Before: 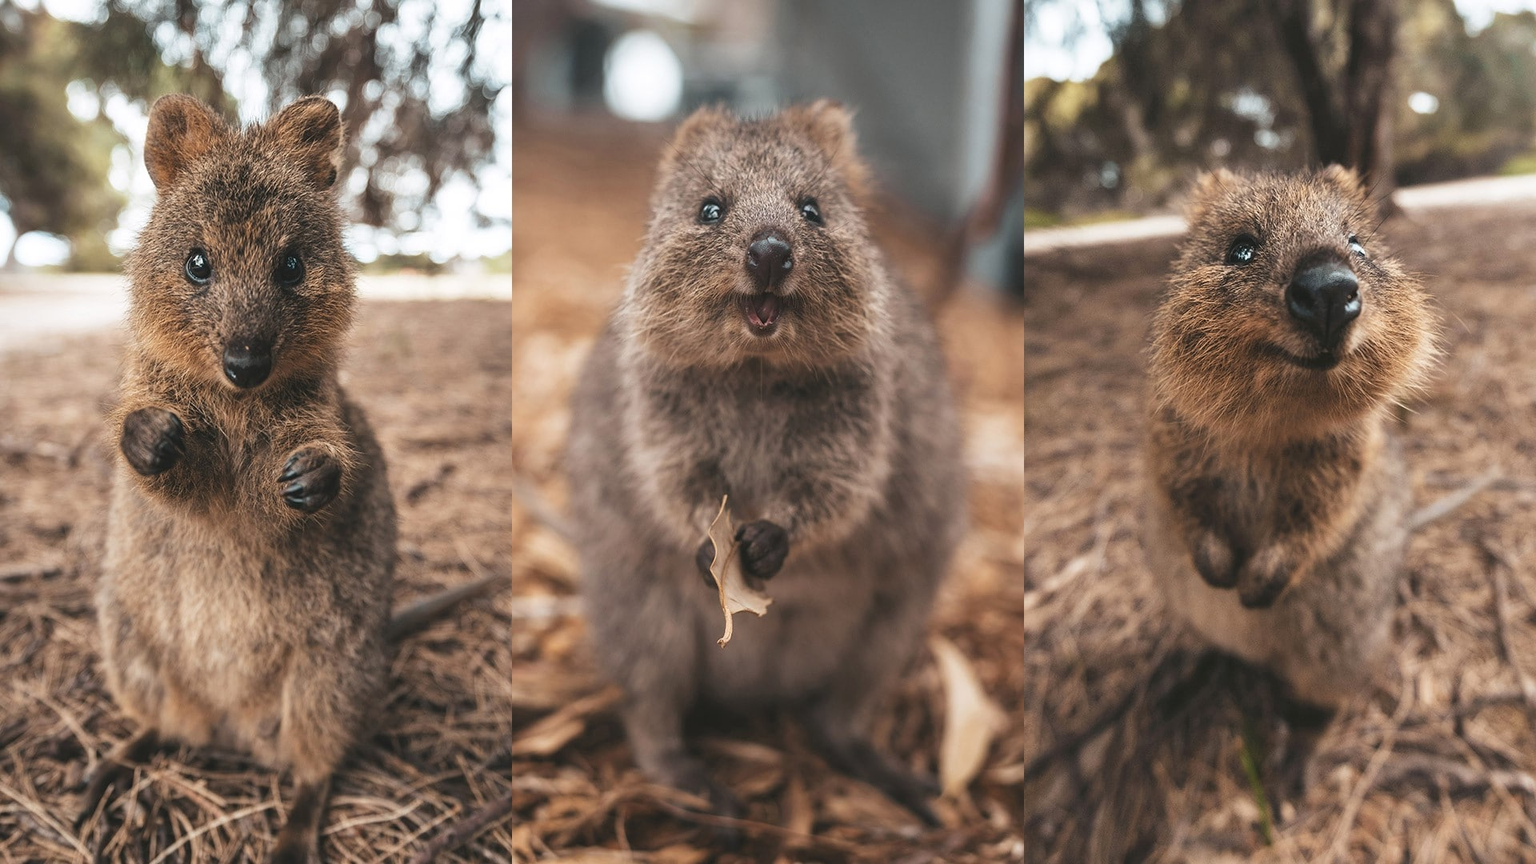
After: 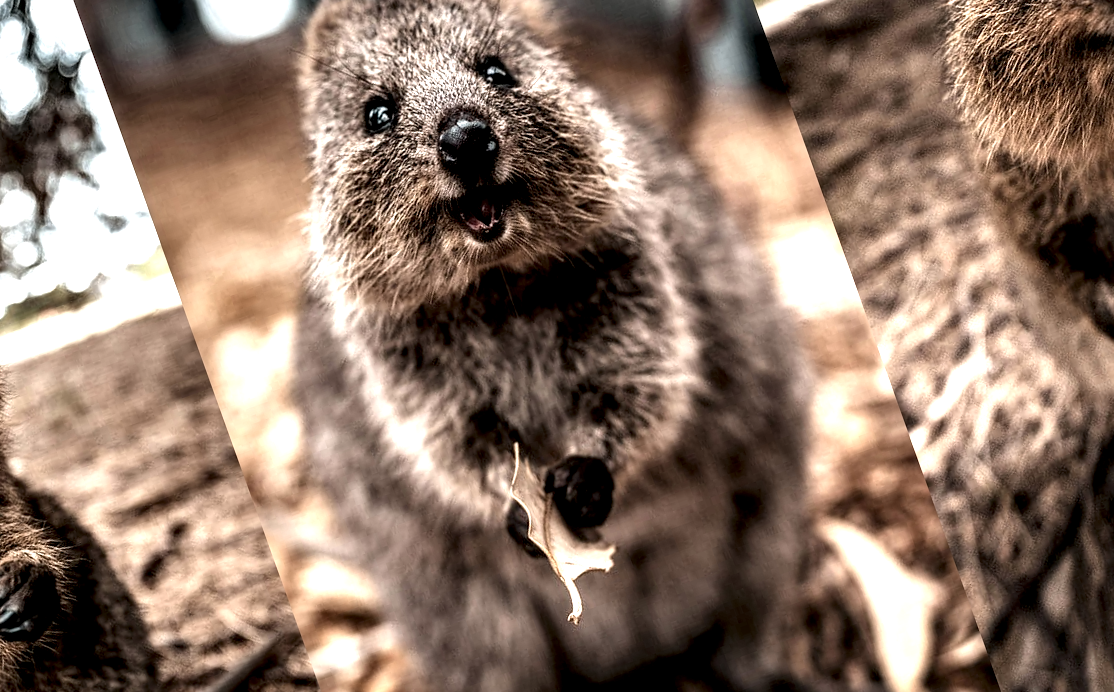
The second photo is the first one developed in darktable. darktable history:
shadows and highlights: shadows color adjustment 98.02%, highlights color adjustment 58.42%
local contrast: highlights 116%, shadows 43%, detail 295%
crop and rotate: angle 19.73°, left 6.775%, right 3.78%, bottom 1.144%
